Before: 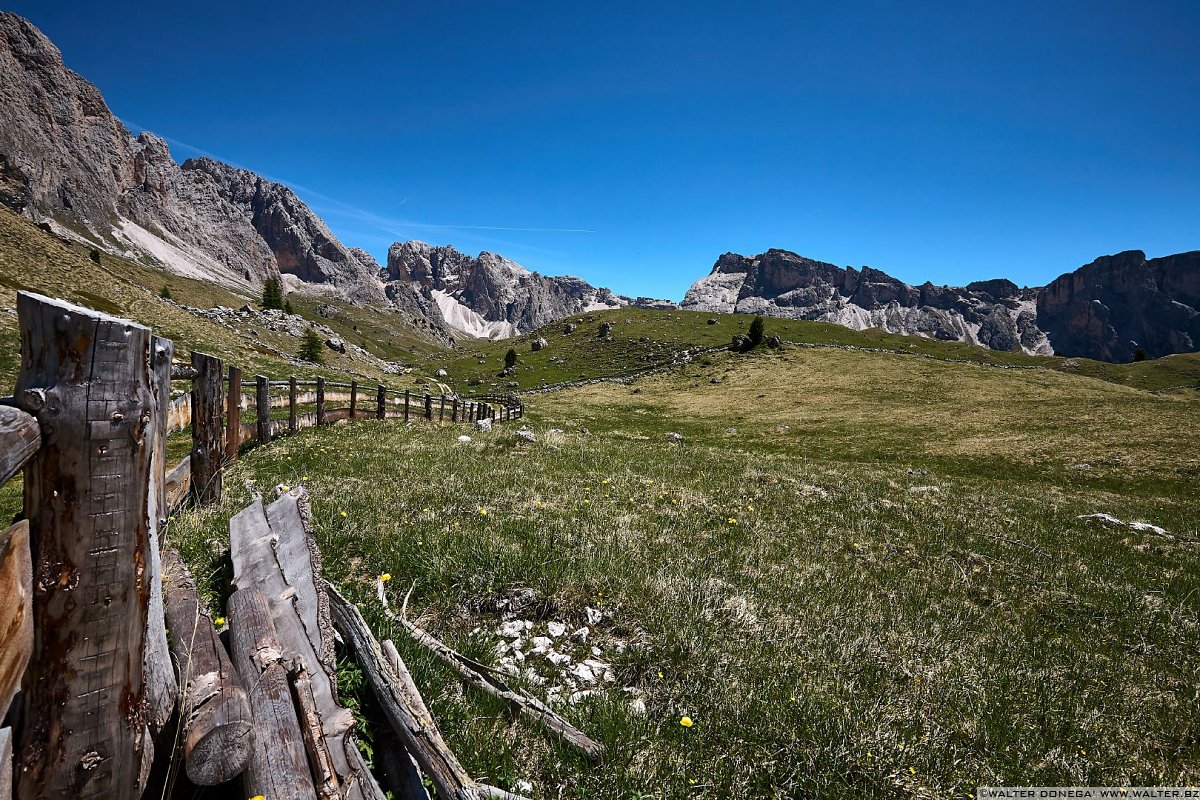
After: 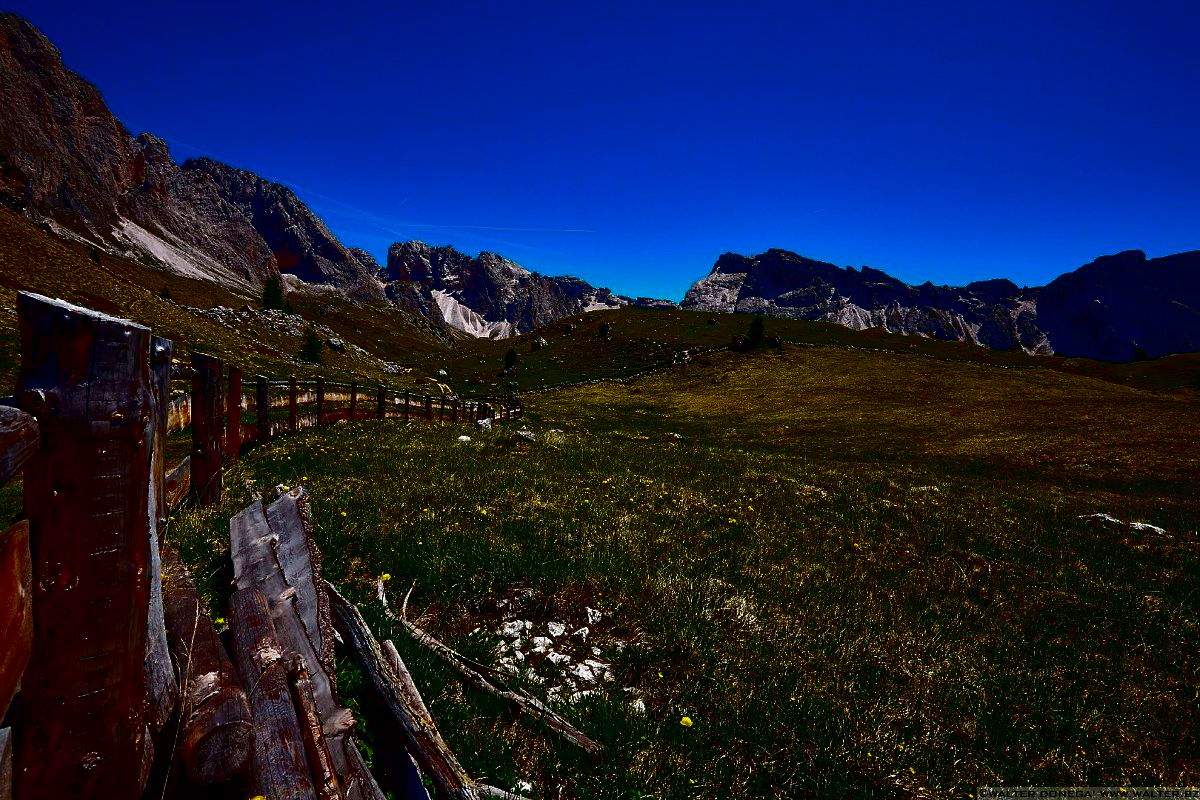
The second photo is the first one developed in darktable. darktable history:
contrast brightness saturation: brightness -1, saturation 1
rotate and perspective: crop left 0, crop top 0
